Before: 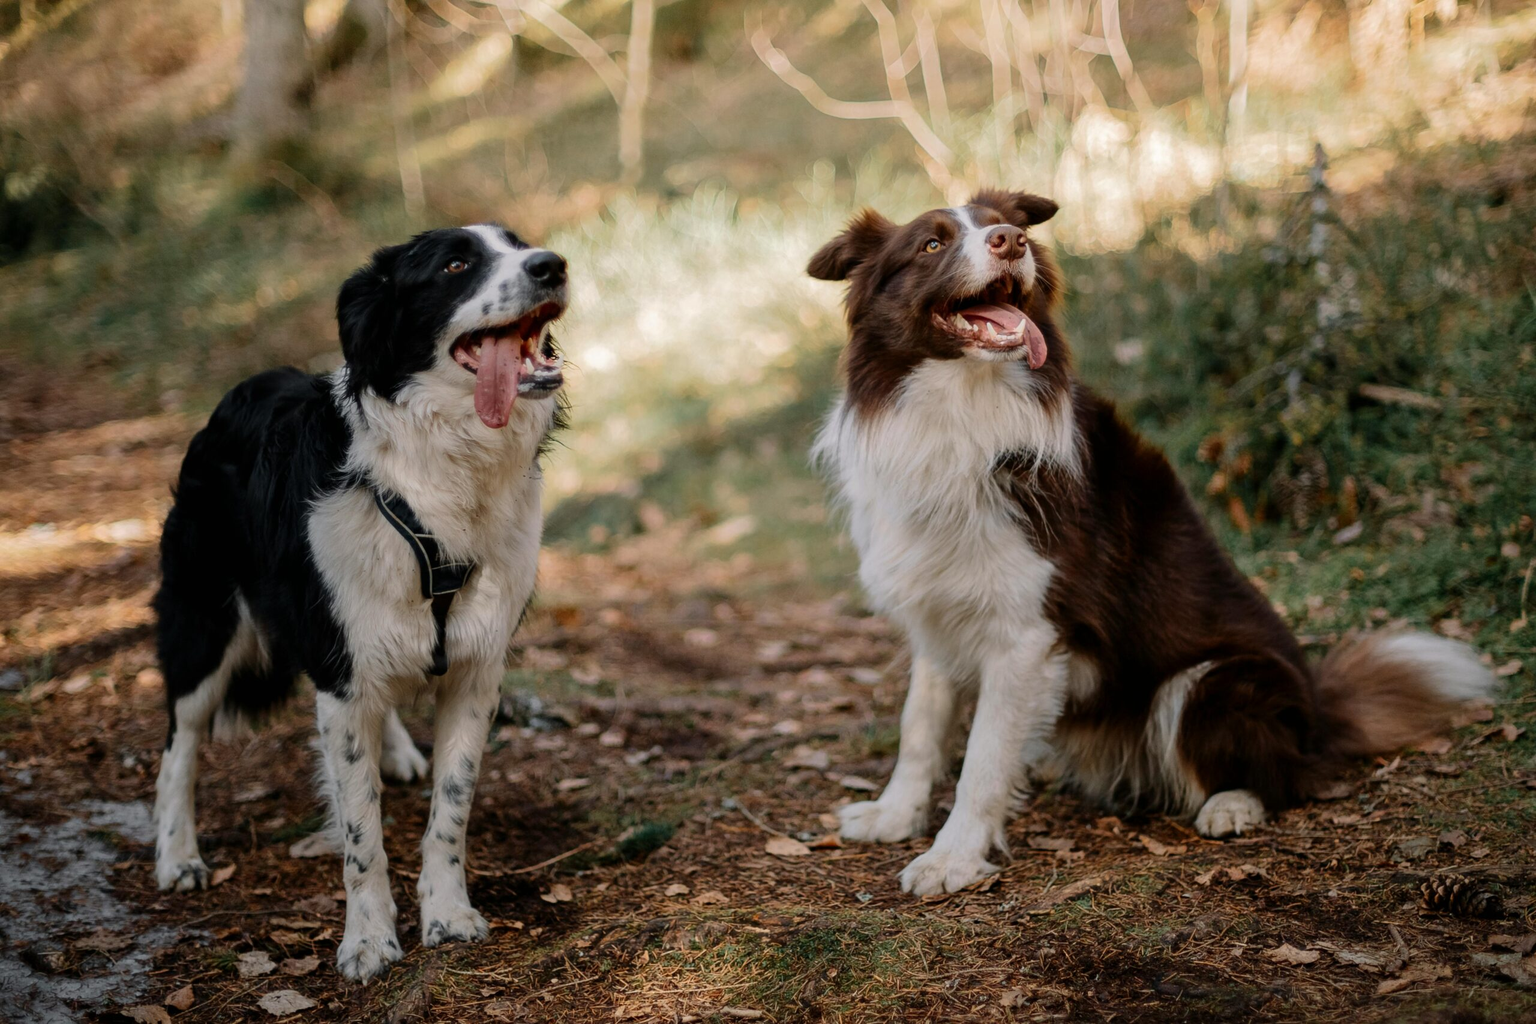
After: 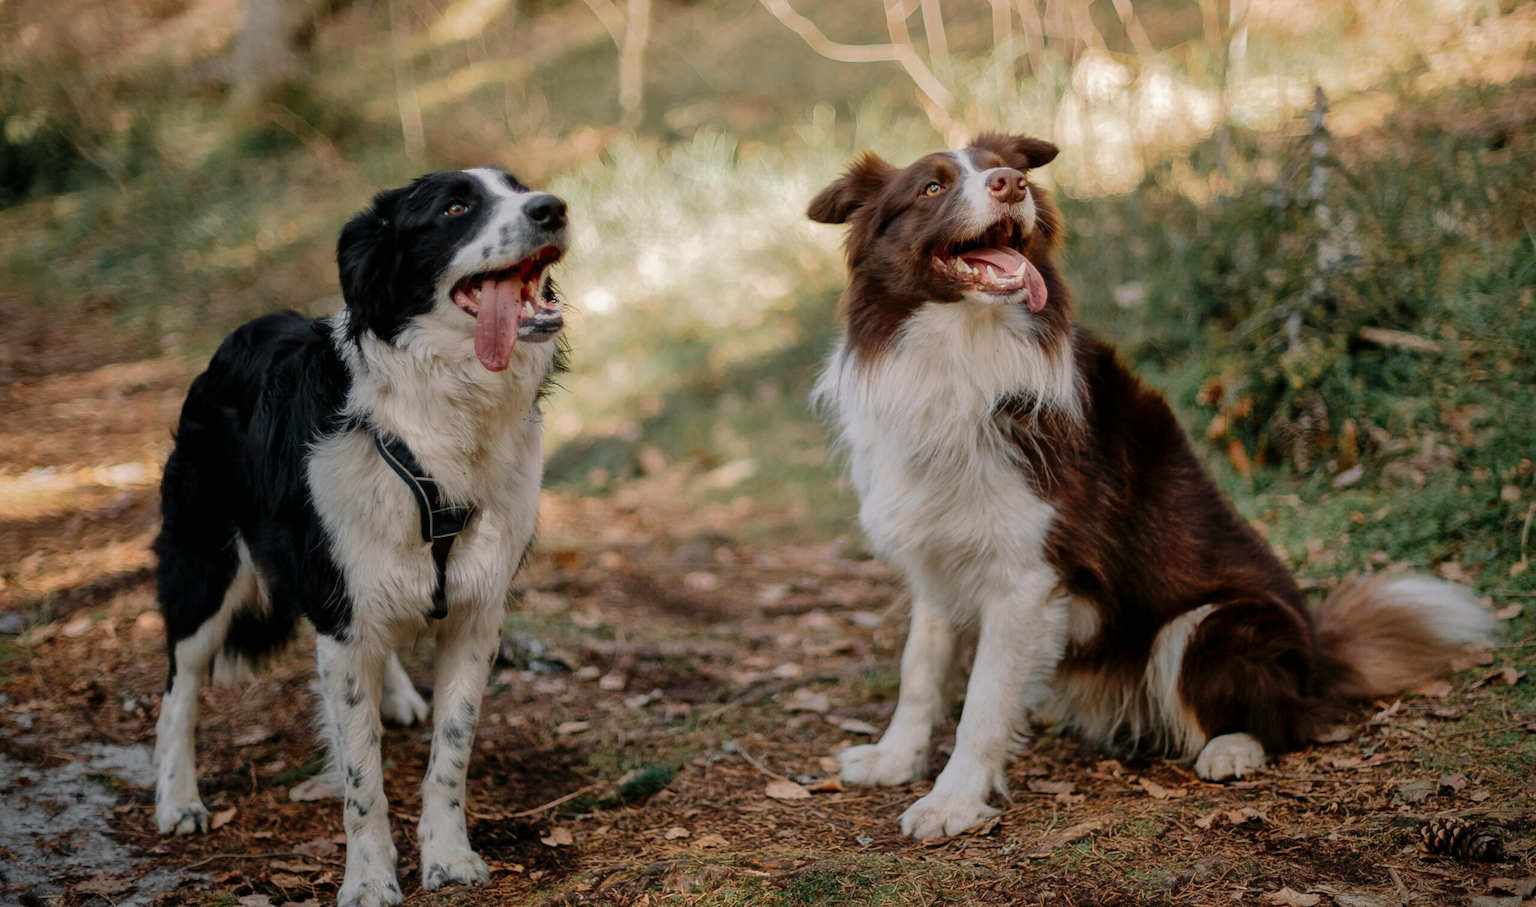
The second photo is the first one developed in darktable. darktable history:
crop and rotate: top 5.568%, bottom 5.761%
shadows and highlights: on, module defaults
